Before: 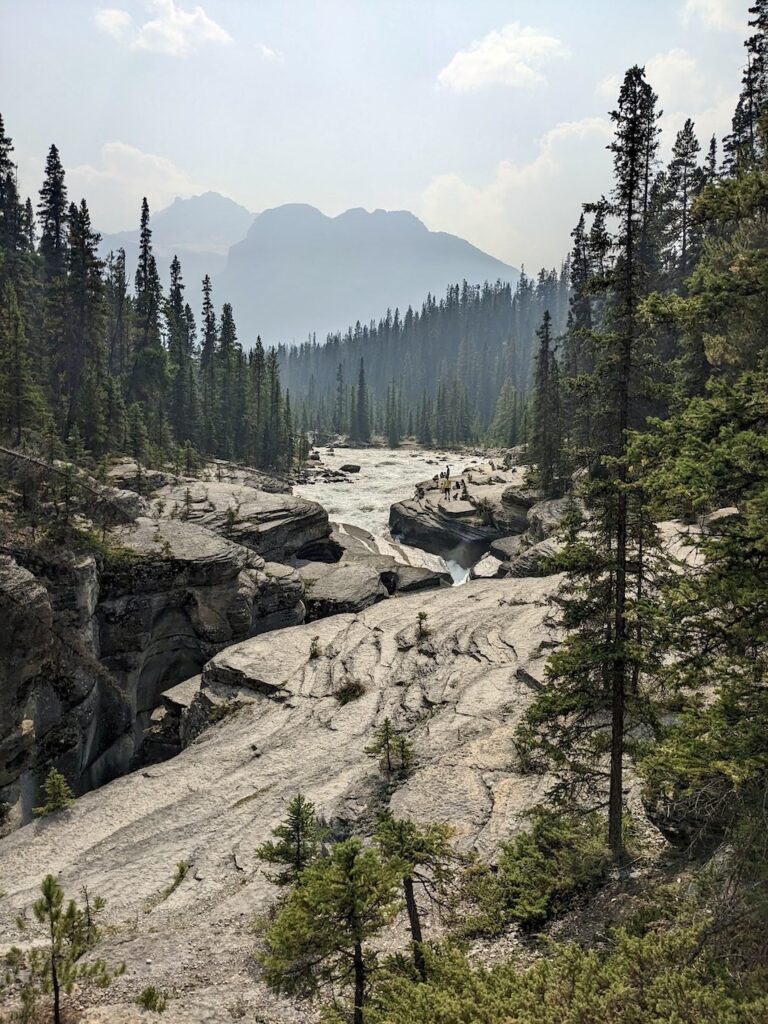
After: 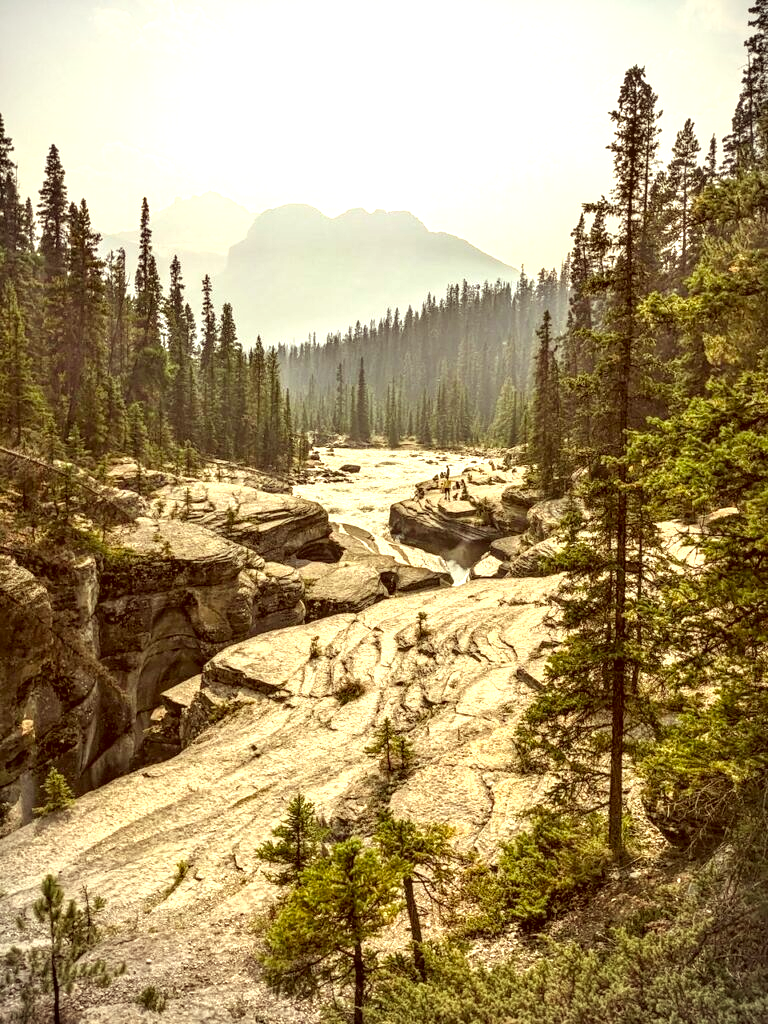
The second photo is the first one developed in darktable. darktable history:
vignetting: on, module defaults
local contrast: detail 130%
exposure: black level correction 0, exposure 0.9 EV, compensate highlight preservation false
color correction: highlights a* 1.12, highlights b* 24.26, shadows a* 15.58, shadows b* 24.26
